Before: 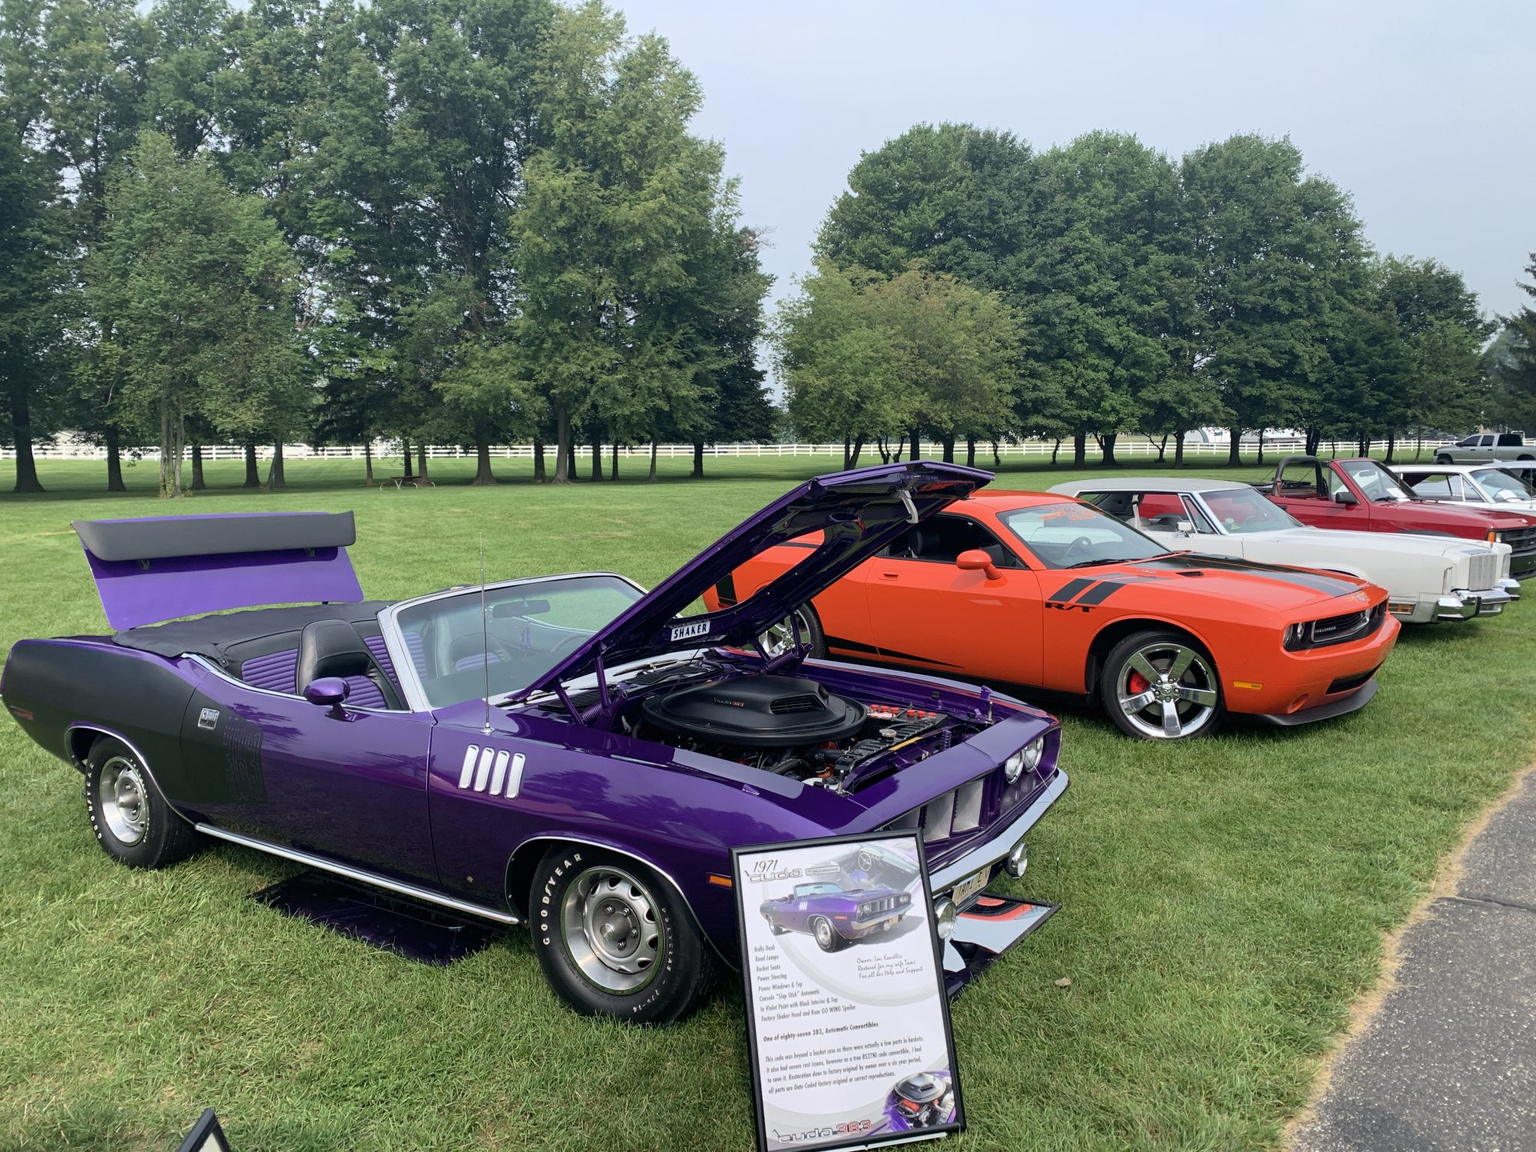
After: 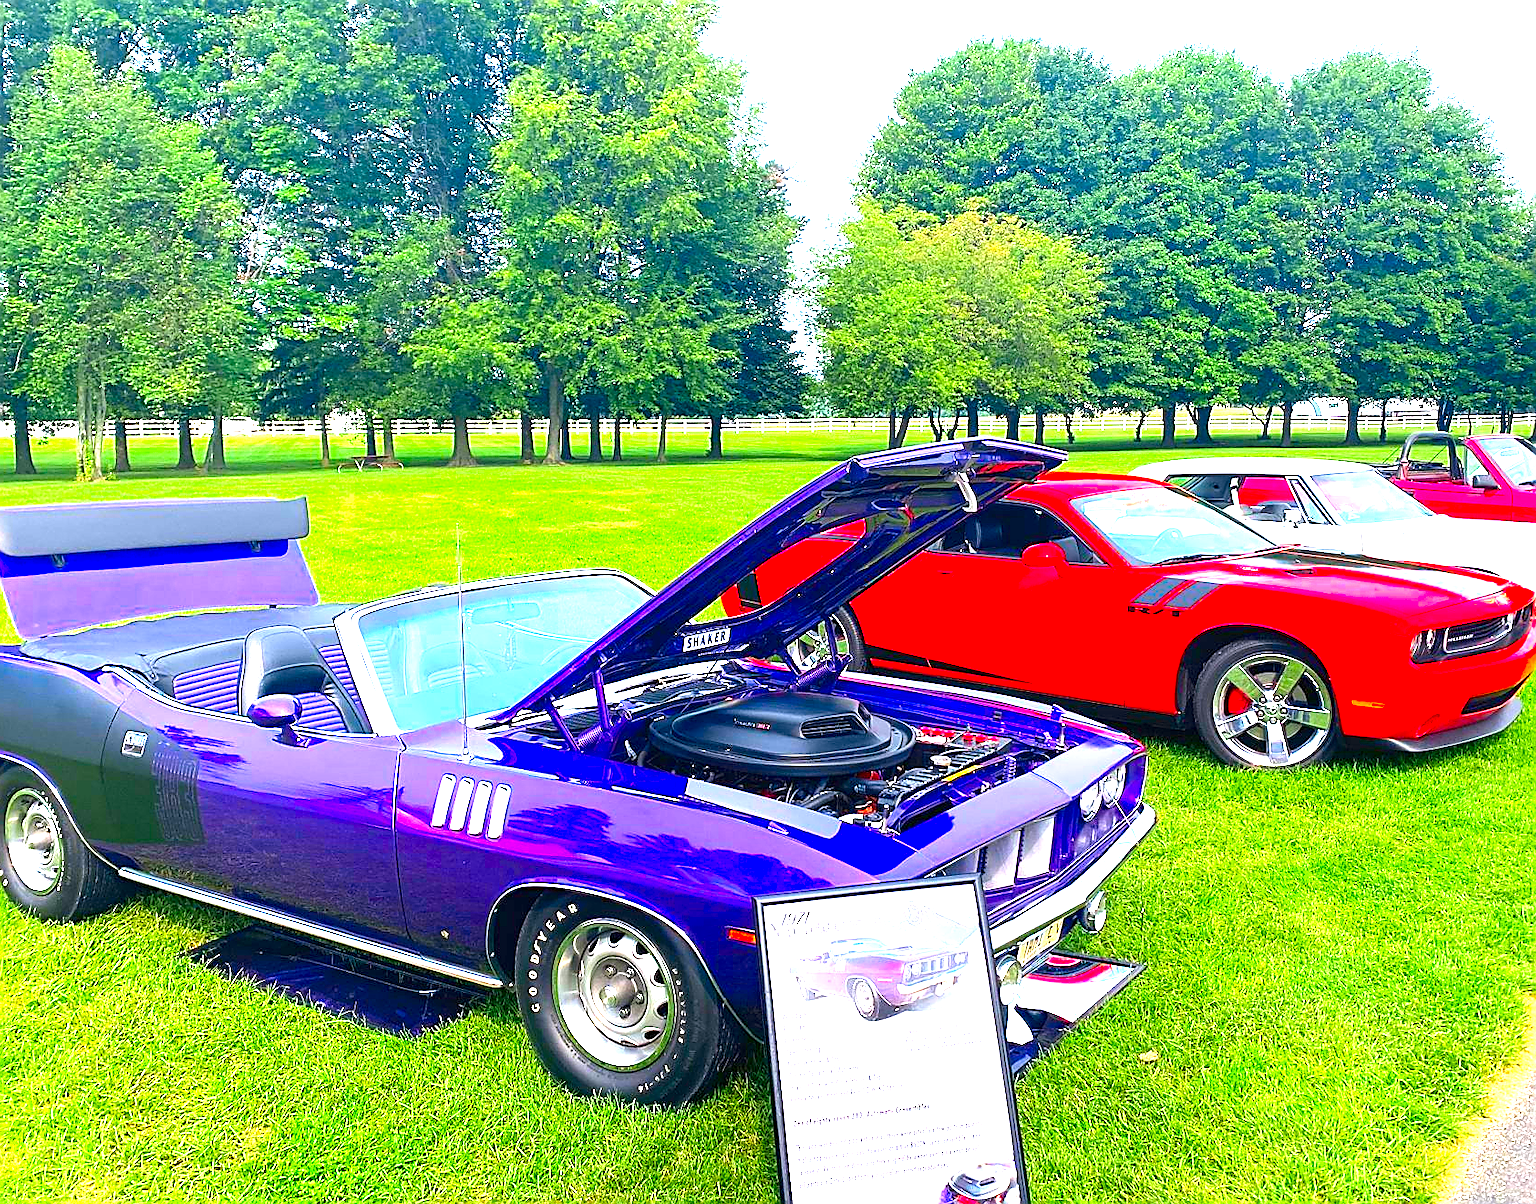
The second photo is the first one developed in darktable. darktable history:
crop: left 6.214%, top 8.066%, right 9.524%, bottom 3.813%
sharpen: radius 1.376, amount 1.246, threshold 0.685
color correction: highlights a* 1.51, highlights b* -1.68, saturation 2.47
exposure: black level correction 0, exposure 1.931 EV, compensate highlight preservation false
